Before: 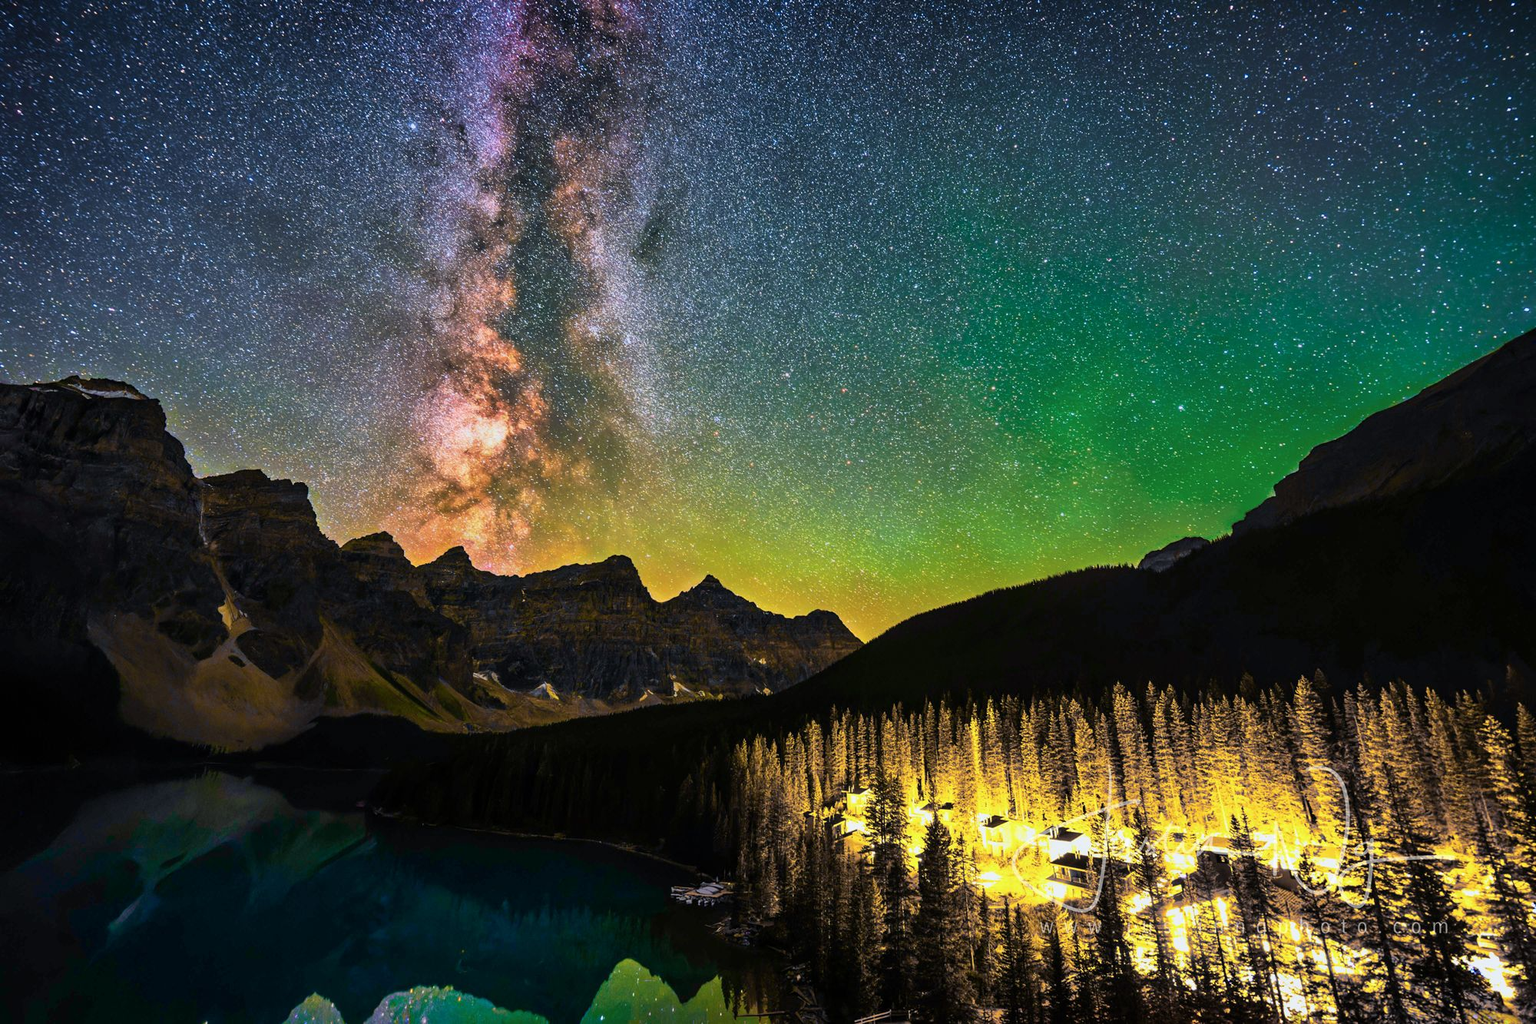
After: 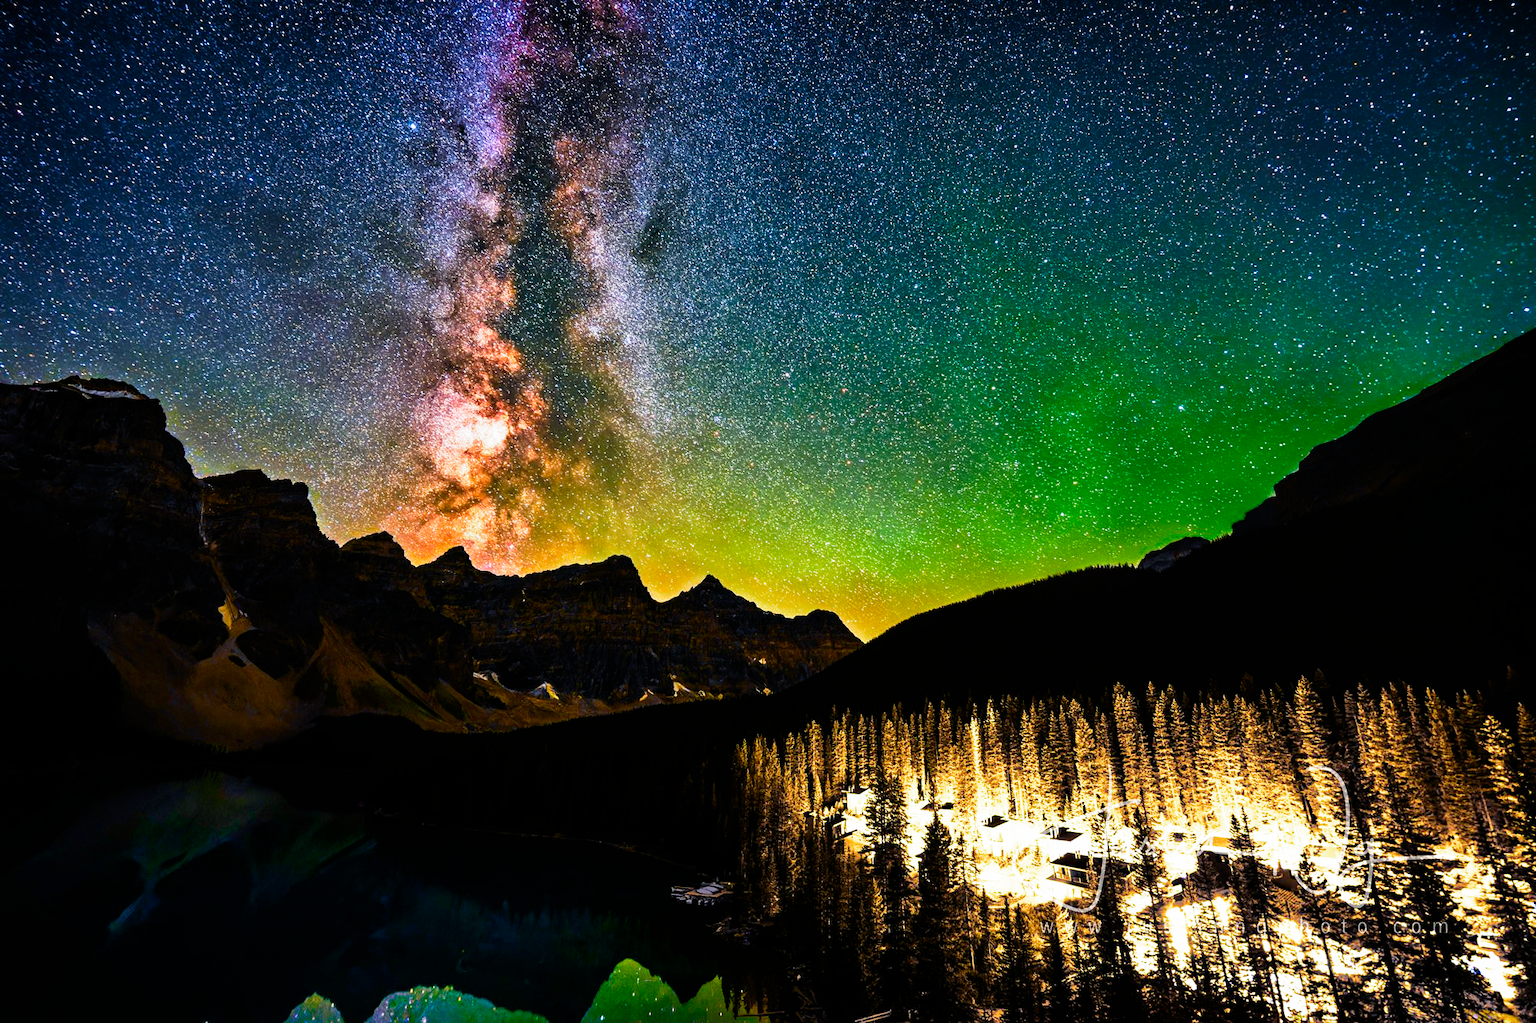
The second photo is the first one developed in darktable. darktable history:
contrast brightness saturation: contrast 0.161, saturation 0.317
filmic rgb: black relative exposure -7.98 EV, white relative exposure 2.37 EV, hardness 6.56, preserve chrominance no, color science v4 (2020)
